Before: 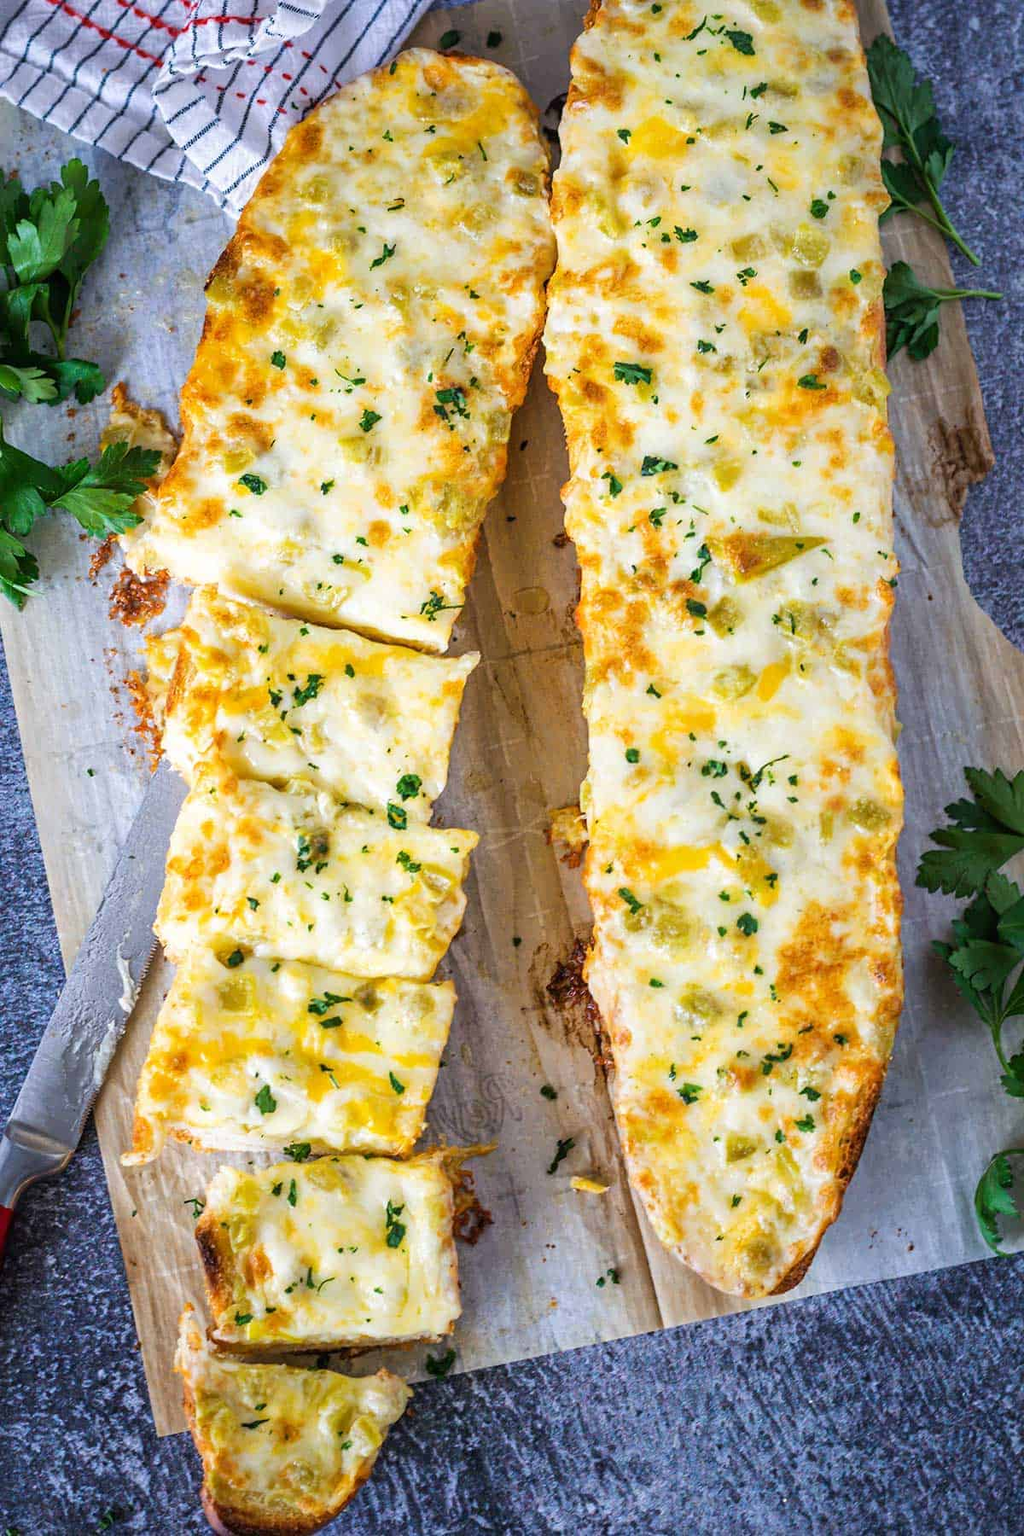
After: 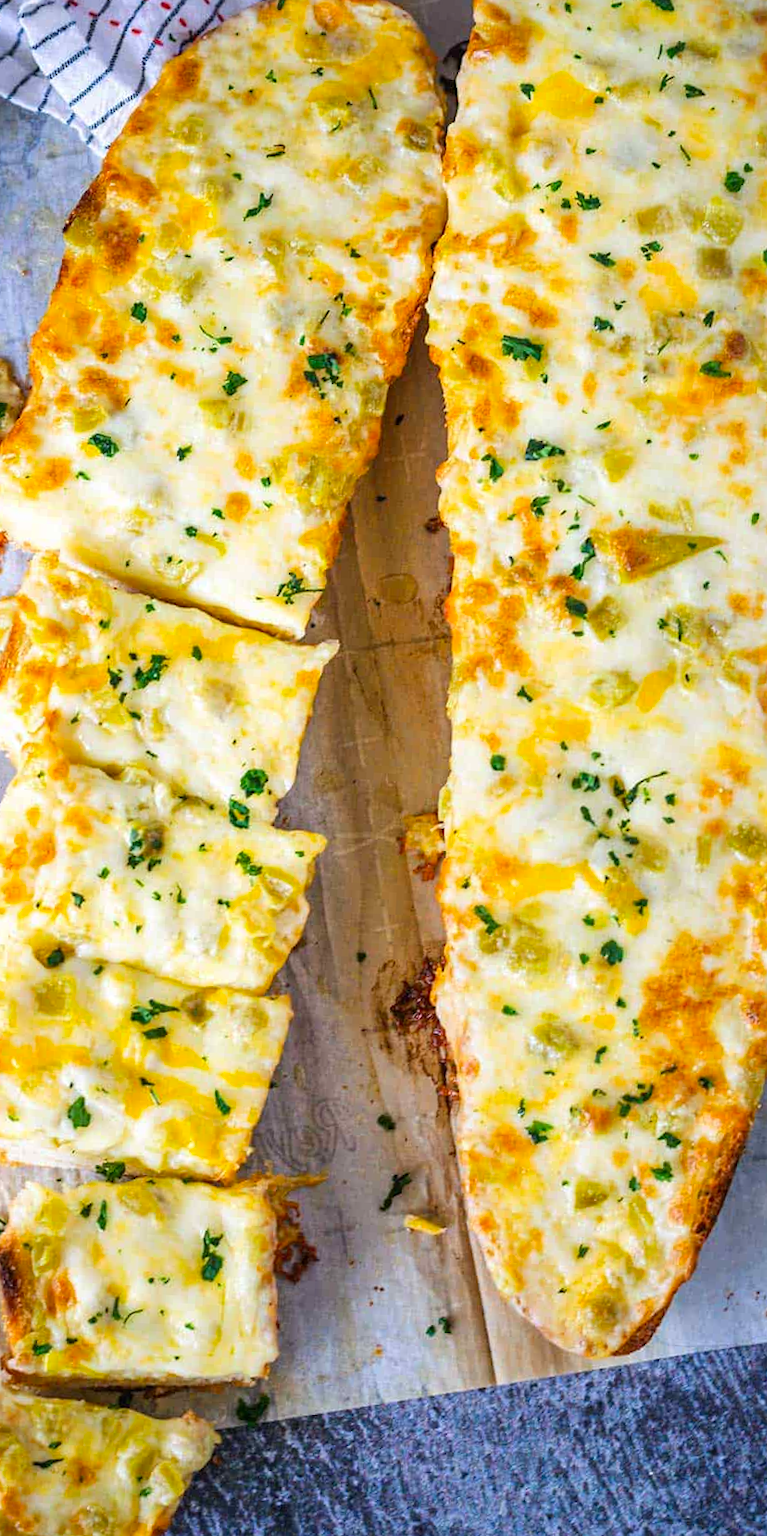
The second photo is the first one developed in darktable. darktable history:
crop and rotate: angle -3.27°, left 14.277%, top 0.028%, right 10.766%, bottom 0.028%
contrast brightness saturation: saturation 0.18
exposure: black level correction 0, compensate exposure bias true, compensate highlight preservation false
white balance: emerald 1
